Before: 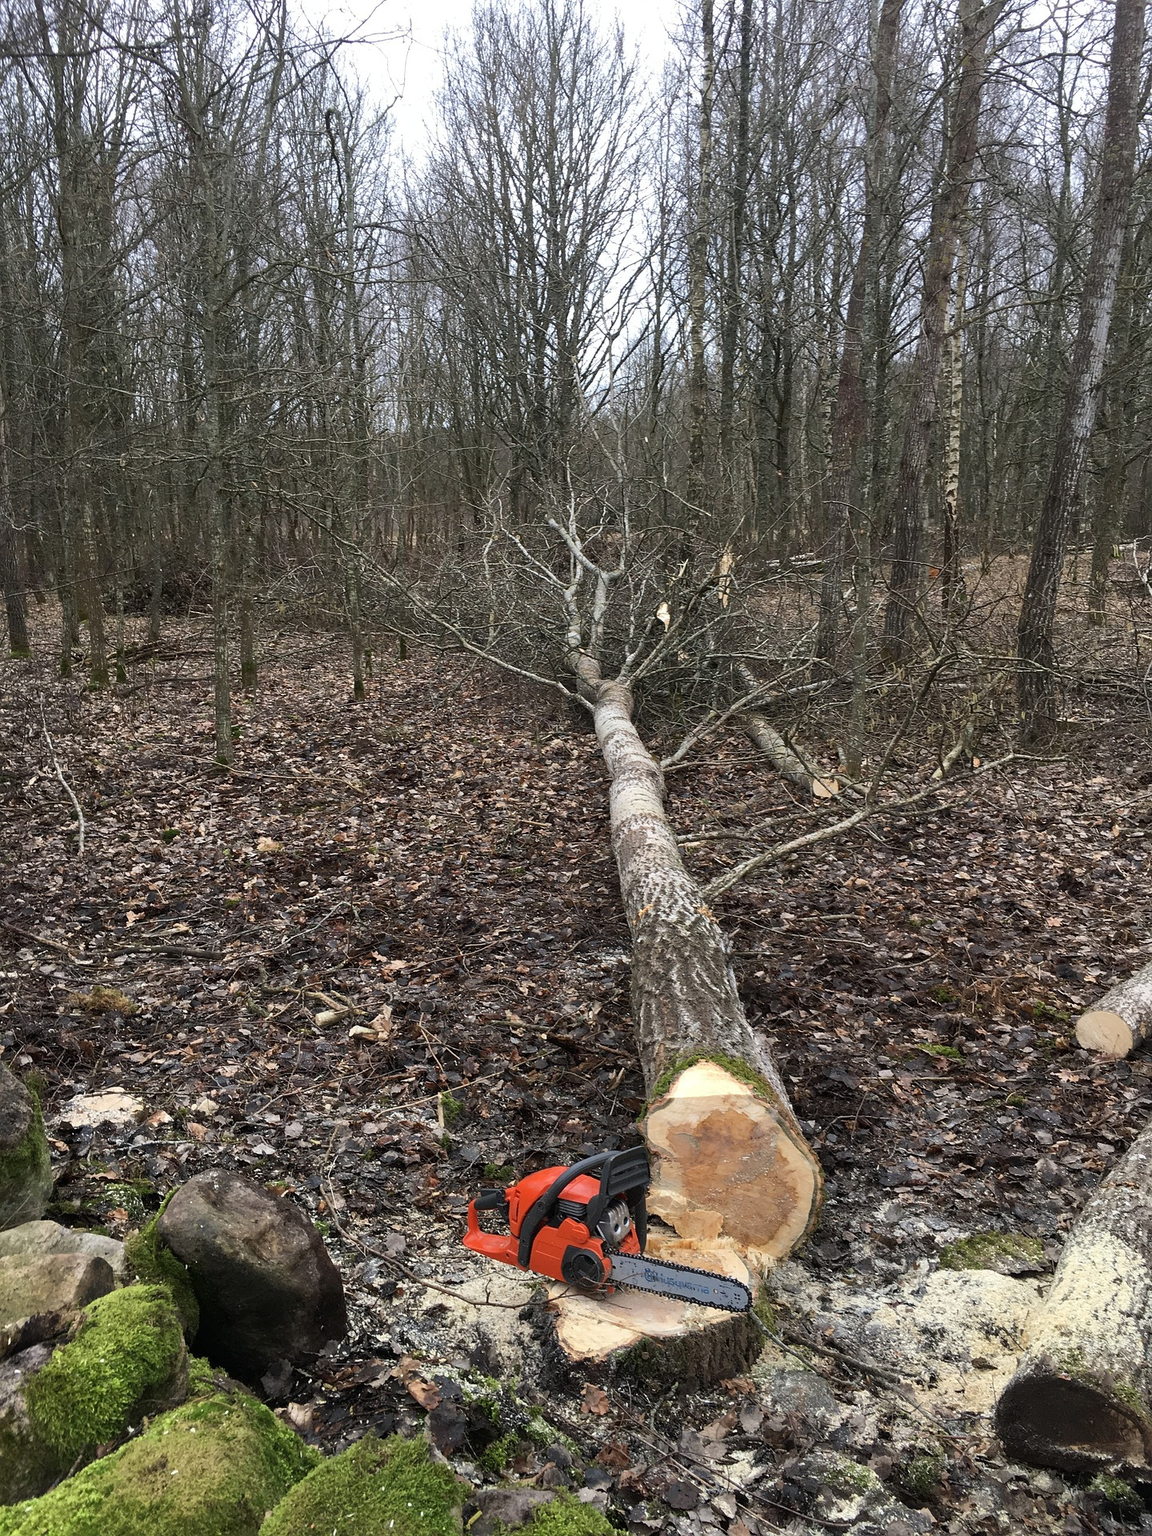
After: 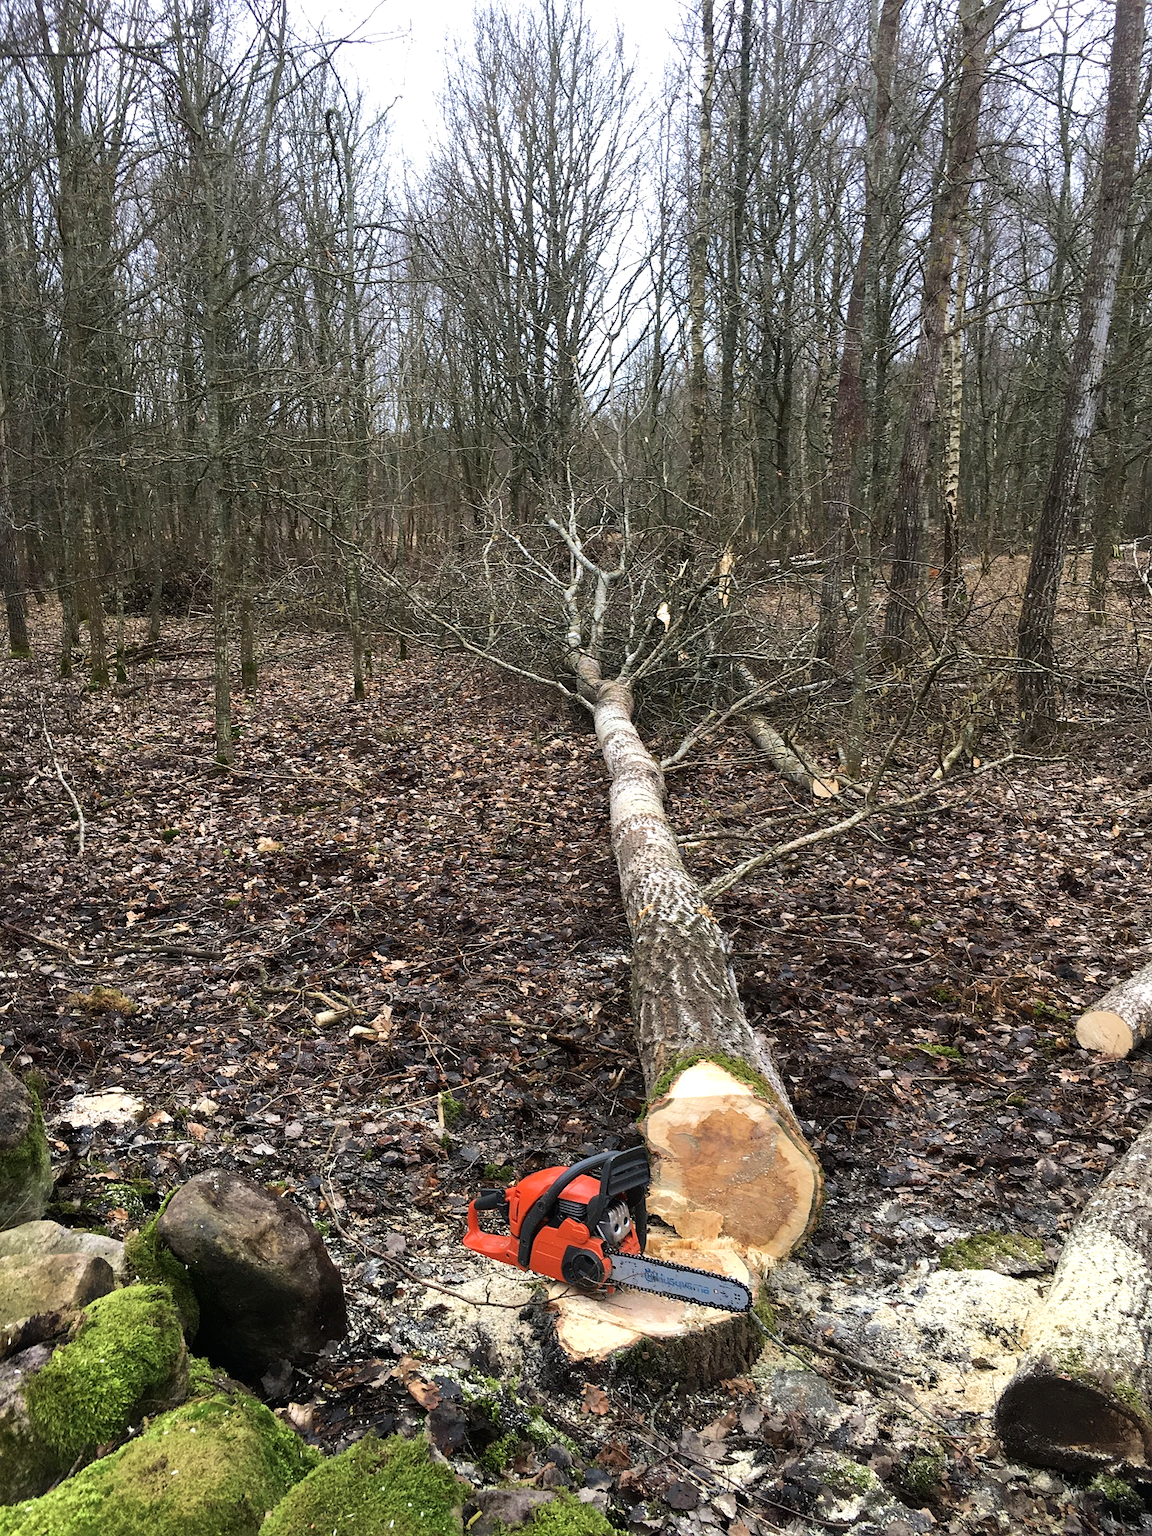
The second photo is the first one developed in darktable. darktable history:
velvia: on, module defaults
tone equalizer: -8 EV -0.394 EV, -7 EV -0.417 EV, -6 EV -0.309 EV, -5 EV -0.259 EV, -3 EV 0.201 EV, -2 EV 0.327 EV, -1 EV 0.391 EV, +0 EV 0.437 EV, mask exposure compensation -0.504 EV
